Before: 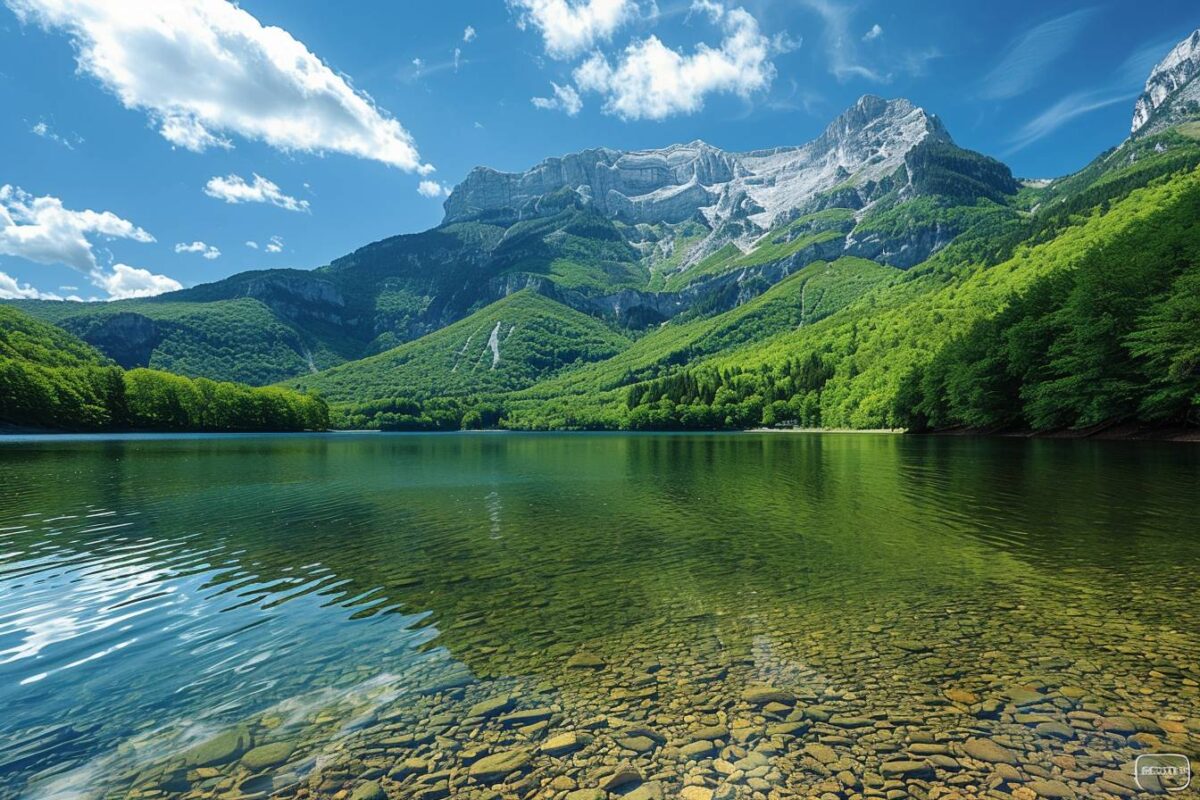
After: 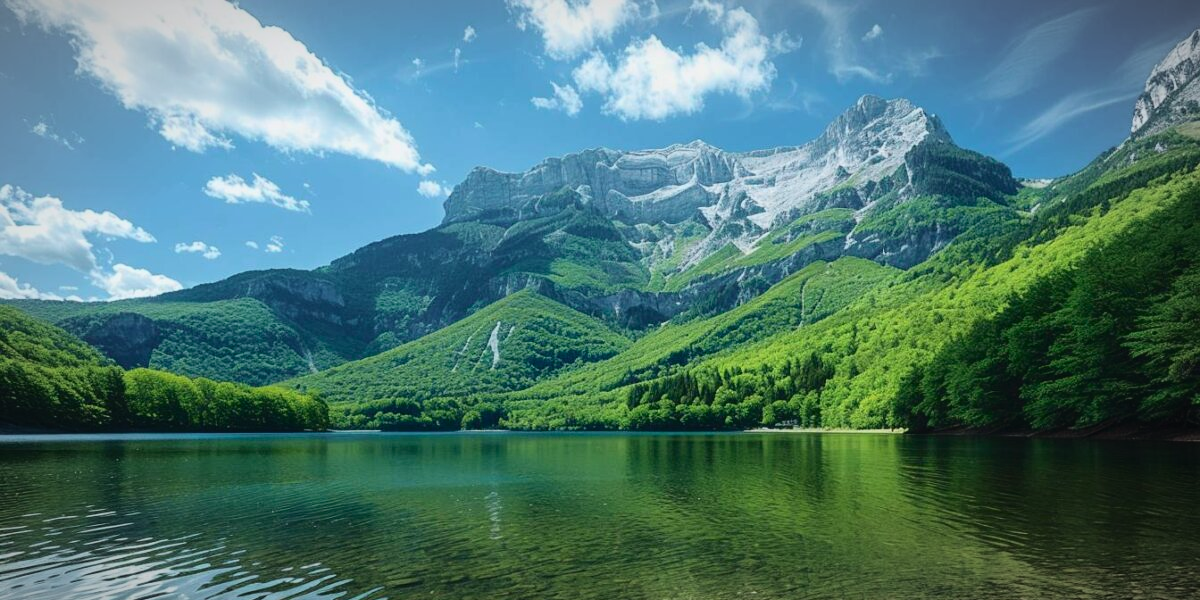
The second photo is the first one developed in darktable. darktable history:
tone curve: curves: ch0 [(0, 0.025) (0.15, 0.143) (0.452, 0.486) (0.751, 0.788) (1, 0.961)]; ch1 [(0, 0) (0.416, 0.4) (0.476, 0.469) (0.497, 0.494) (0.546, 0.571) (0.566, 0.607) (0.62, 0.657) (1, 1)]; ch2 [(0, 0) (0.386, 0.397) (0.505, 0.498) (0.547, 0.546) (0.579, 0.58) (1, 1)], color space Lab, independent channels, preserve colors none
crop: bottom 24.967%
vignetting: fall-off radius 60%, automatic ratio true
